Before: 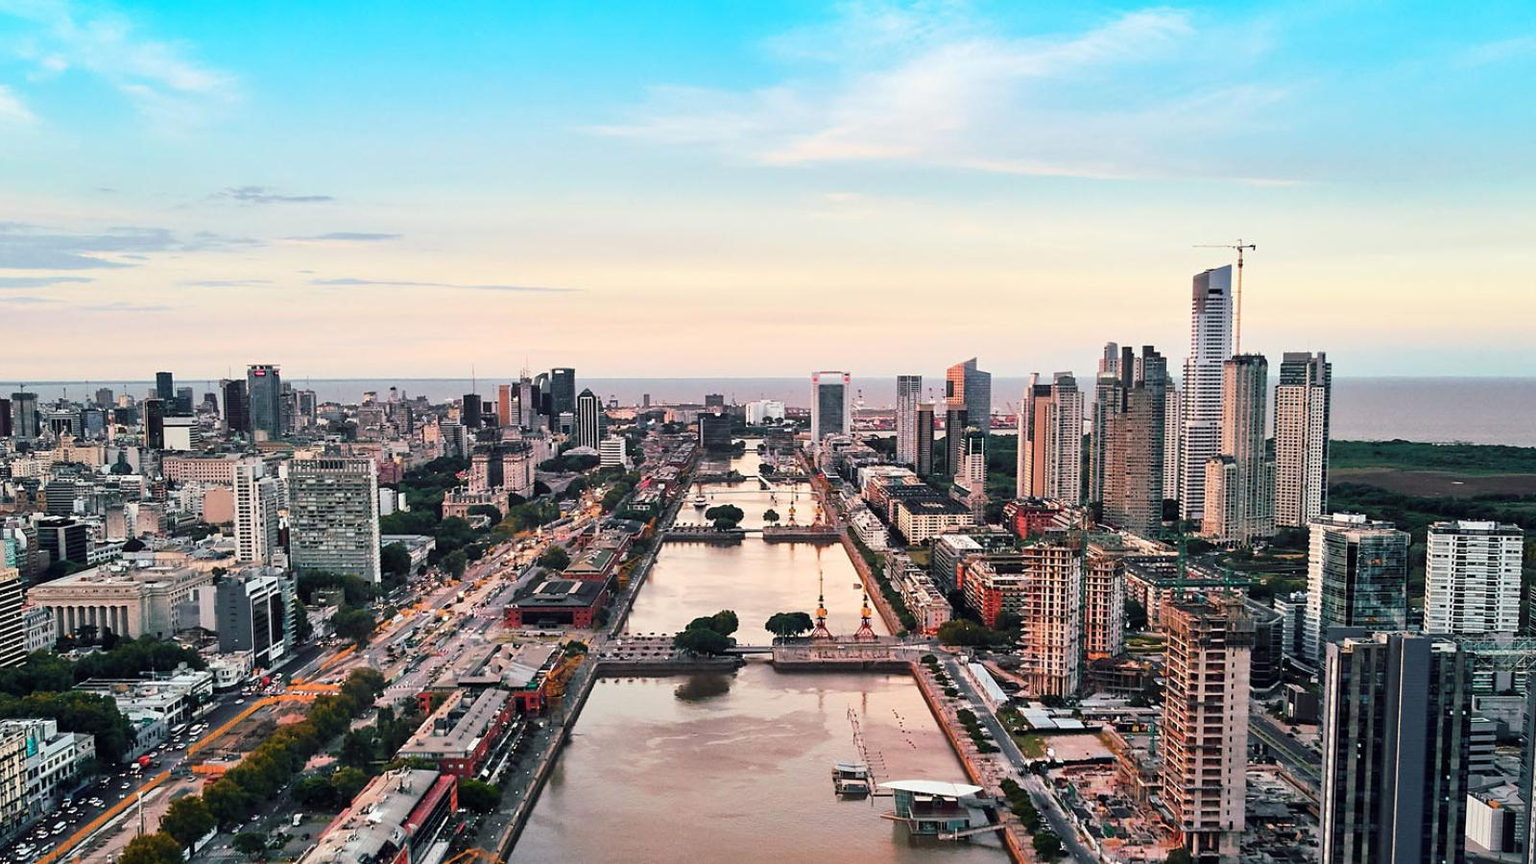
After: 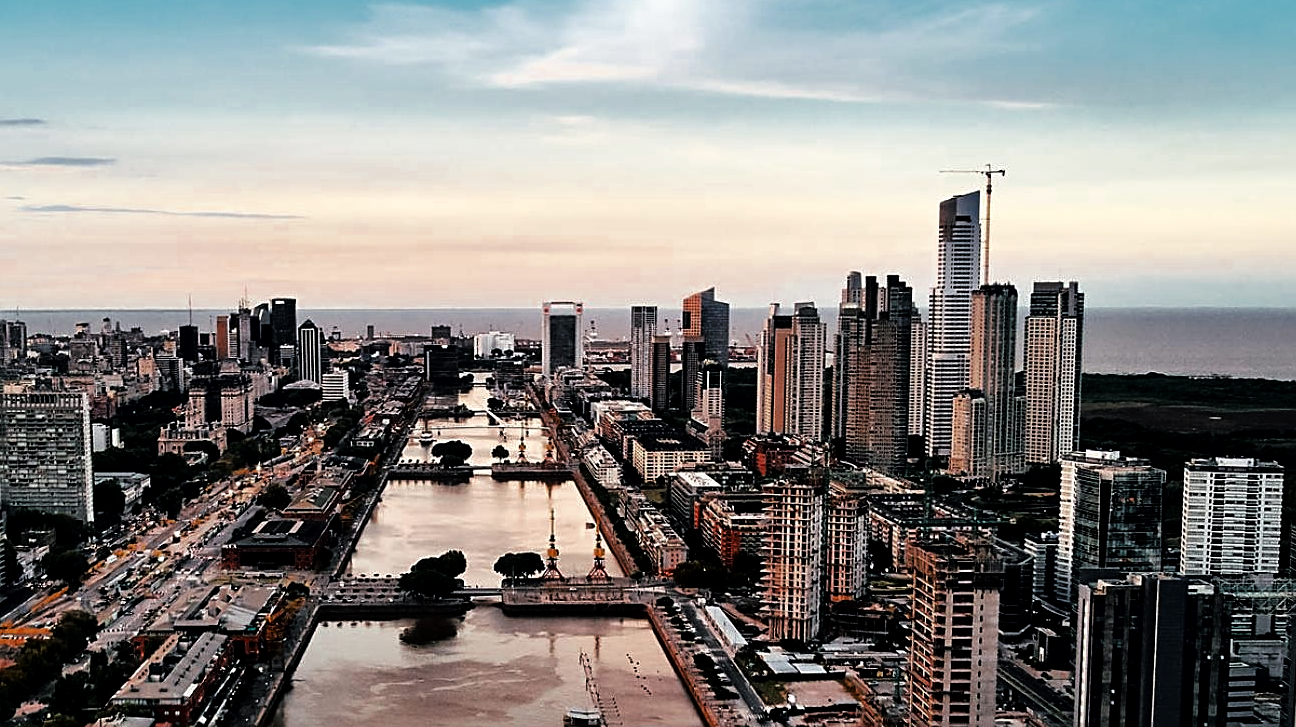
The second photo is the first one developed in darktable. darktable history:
crop: left 18.978%, top 9.479%, right 0%, bottom 9.653%
tone equalizer: -8 EV -0.001 EV, -7 EV 0.001 EV, -6 EV -0.003 EV, -5 EV -0.012 EV, -4 EV -0.079 EV, -3 EV -0.2 EV, -2 EV -0.277 EV, -1 EV 0.108 EV, +0 EV 0.288 EV, edges refinement/feathering 500, mask exposure compensation -1.57 EV, preserve details guided filter
tone curve: curves: ch0 [(0, 0) (0.003, 0) (0.011, 0.001) (0.025, 0.003) (0.044, 0.005) (0.069, 0.012) (0.1, 0.023) (0.136, 0.039) (0.177, 0.088) (0.224, 0.15) (0.277, 0.24) (0.335, 0.337) (0.399, 0.437) (0.468, 0.535) (0.543, 0.629) (0.623, 0.71) (0.709, 0.782) (0.801, 0.856) (0.898, 0.94) (1, 1)], color space Lab, linked channels, preserve colors none
local contrast: mode bilateral grid, contrast 20, coarseness 50, detail 129%, midtone range 0.2
color zones: curves: ch0 [(0, 0.5) (0.125, 0.4) (0.25, 0.5) (0.375, 0.4) (0.5, 0.4) (0.625, 0.35) (0.75, 0.35) (0.875, 0.5)]; ch1 [(0, 0.35) (0.125, 0.45) (0.25, 0.35) (0.375, 0.35) (0.5, 0.35) (0.625, 0.35) (0.75, 0.45) (0.875, 0.35)]; ch2 [(0, 0.6) (0.125, 0.5) (0.25, 0.5) (0.375, 0.6) (0.5, 0.6) (0.625, 0.5) (0.75, 0.5) (0.875, 0.5)]
exposure: exposure -0.044 EV, compensate highlight preservation false
contrast brightness saturation: brightness -0.219, saturation 0.076
sharpen: on, module defaults
